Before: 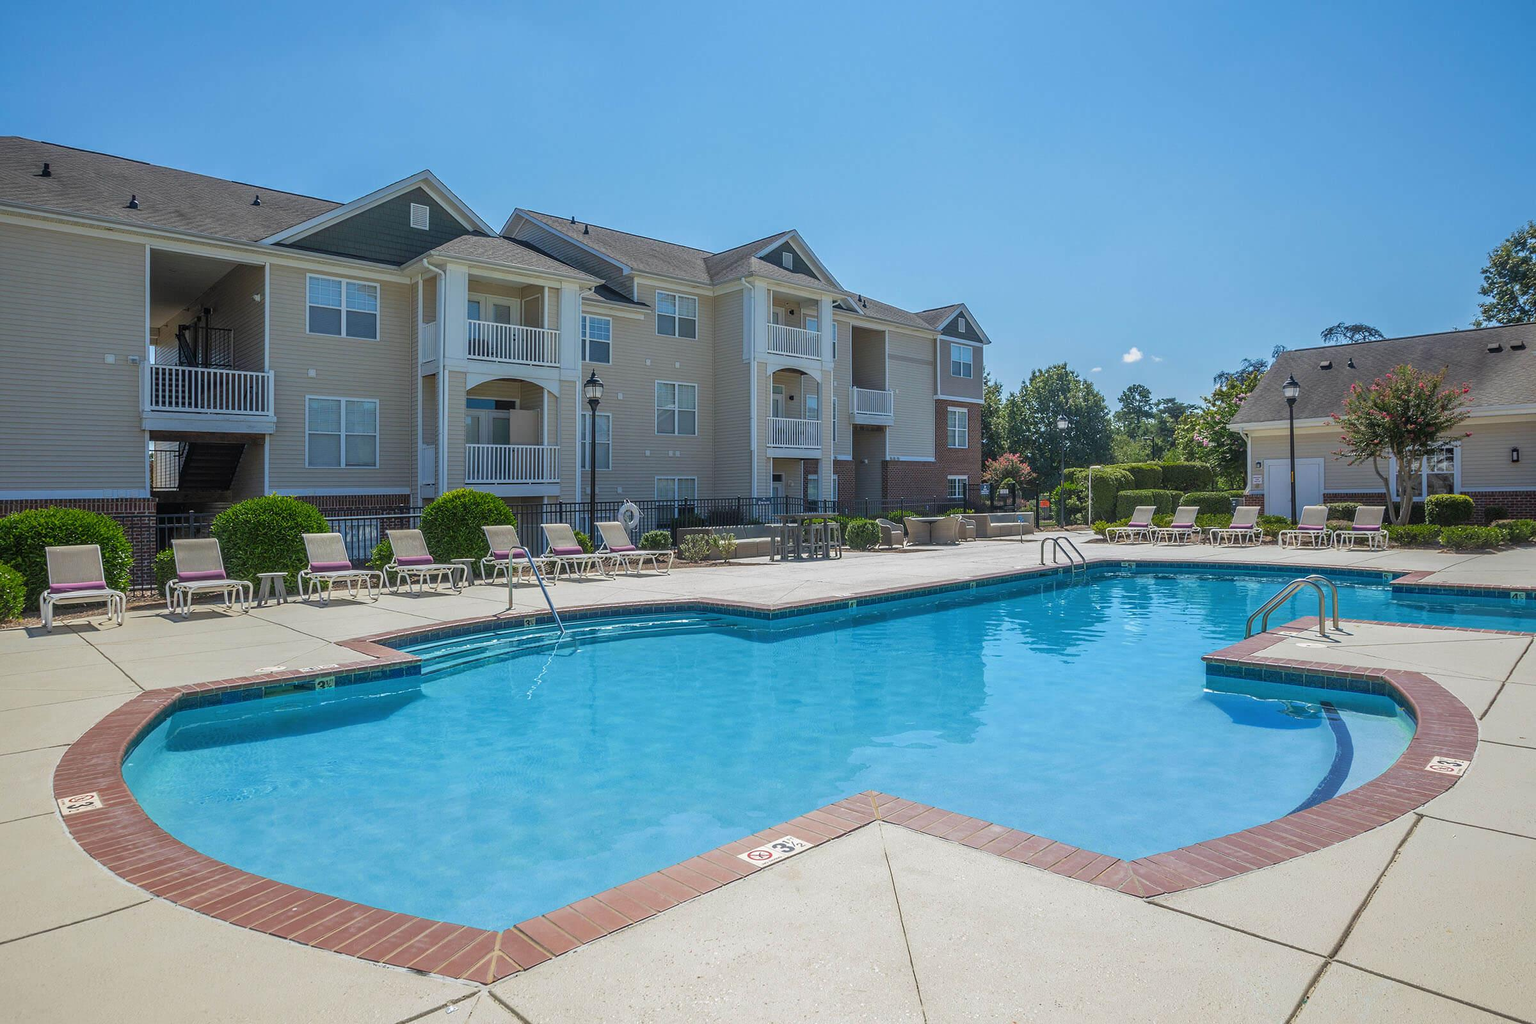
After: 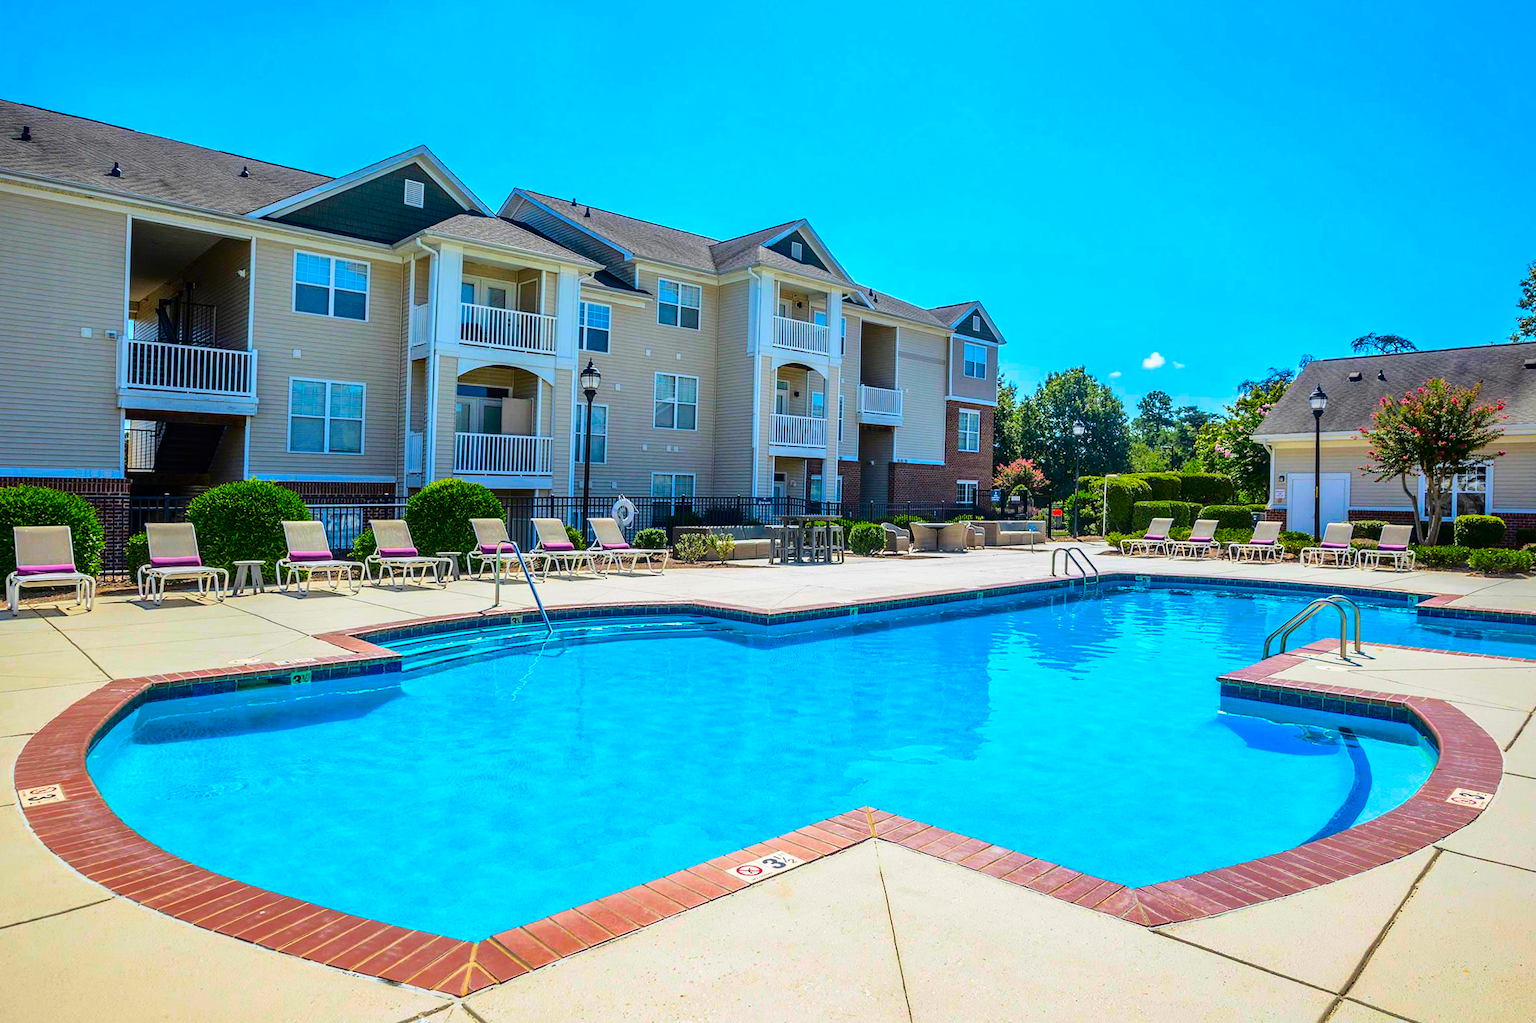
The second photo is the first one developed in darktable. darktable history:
base curve: curves: ch0 [(0, 0) (0.028, 0.03) (0.121, 0.232) (0.46, 0.748) (0.859, 0.968) (1, 1)]
shadows and highlights: shadows 40, highlights -60
crop and rotate: angle -1.69°
contrast brightness saturation: contrast 0.22, brightness -0.19, saturation 0.24
color balance rgb: linear chroma grading › global chroma 10%, perceptual saturation grading › global saturation 30%, global vibrance 10%
